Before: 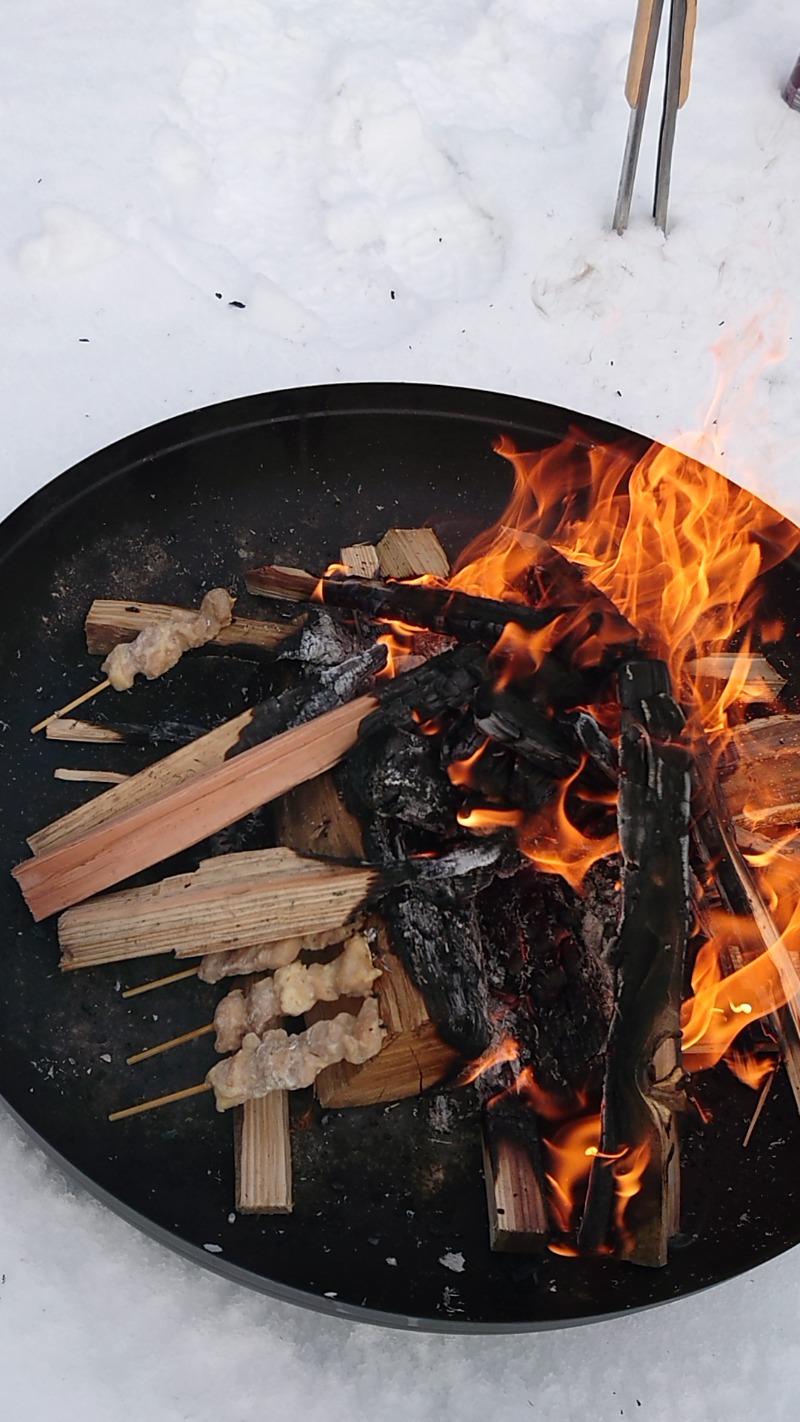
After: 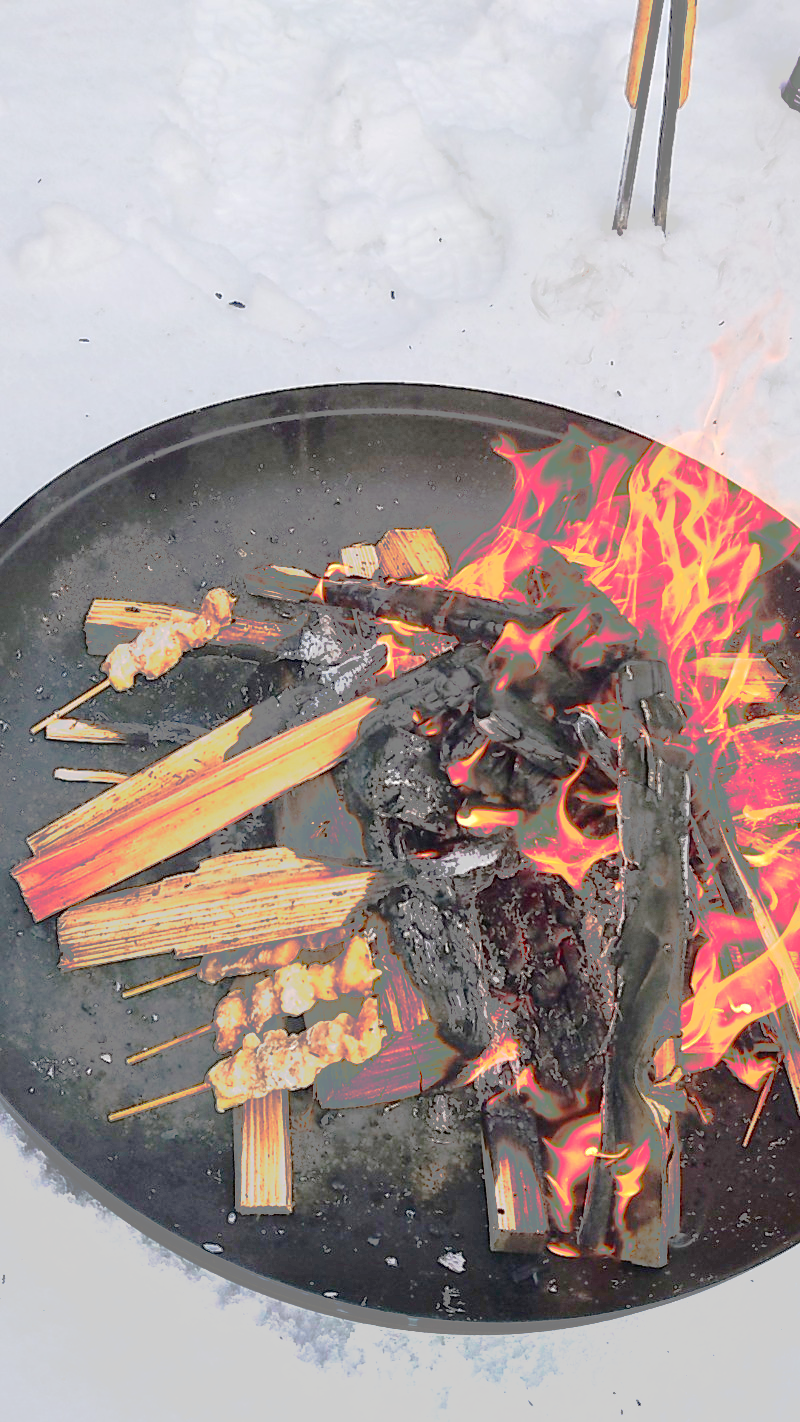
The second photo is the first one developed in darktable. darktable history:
tone curve: curves: ch0 [(0, 0) (0.003, 0.011) (0.011, 0.043) (0.025, 0.133) (0.044, 0.226) (0.069, 0.303) (0.1, 0.371) (0.136, 0.429) (0.177, 0.482) (0.224, 0.516) (0.277, 0.539) (0.335, 0.535) (0.399, 0.517) (0.468, 0.498) (0.543, 0.523) (0.623, 0.655) (0.709, 0.83) (0.801, 0.827) (0.898, 0.89) (1, 1)], preserve colors none
tone equalizer: -7 EV 0.15 EV, -6 EV 0.6 EV, -5 EV 1.15 EV, -4 EV 1.33 EV, -3 EV 1.15 EV, -2 EV 0.6 EV, -1 EV 0.15 EV, mask exposure compensation -0.5 EV
